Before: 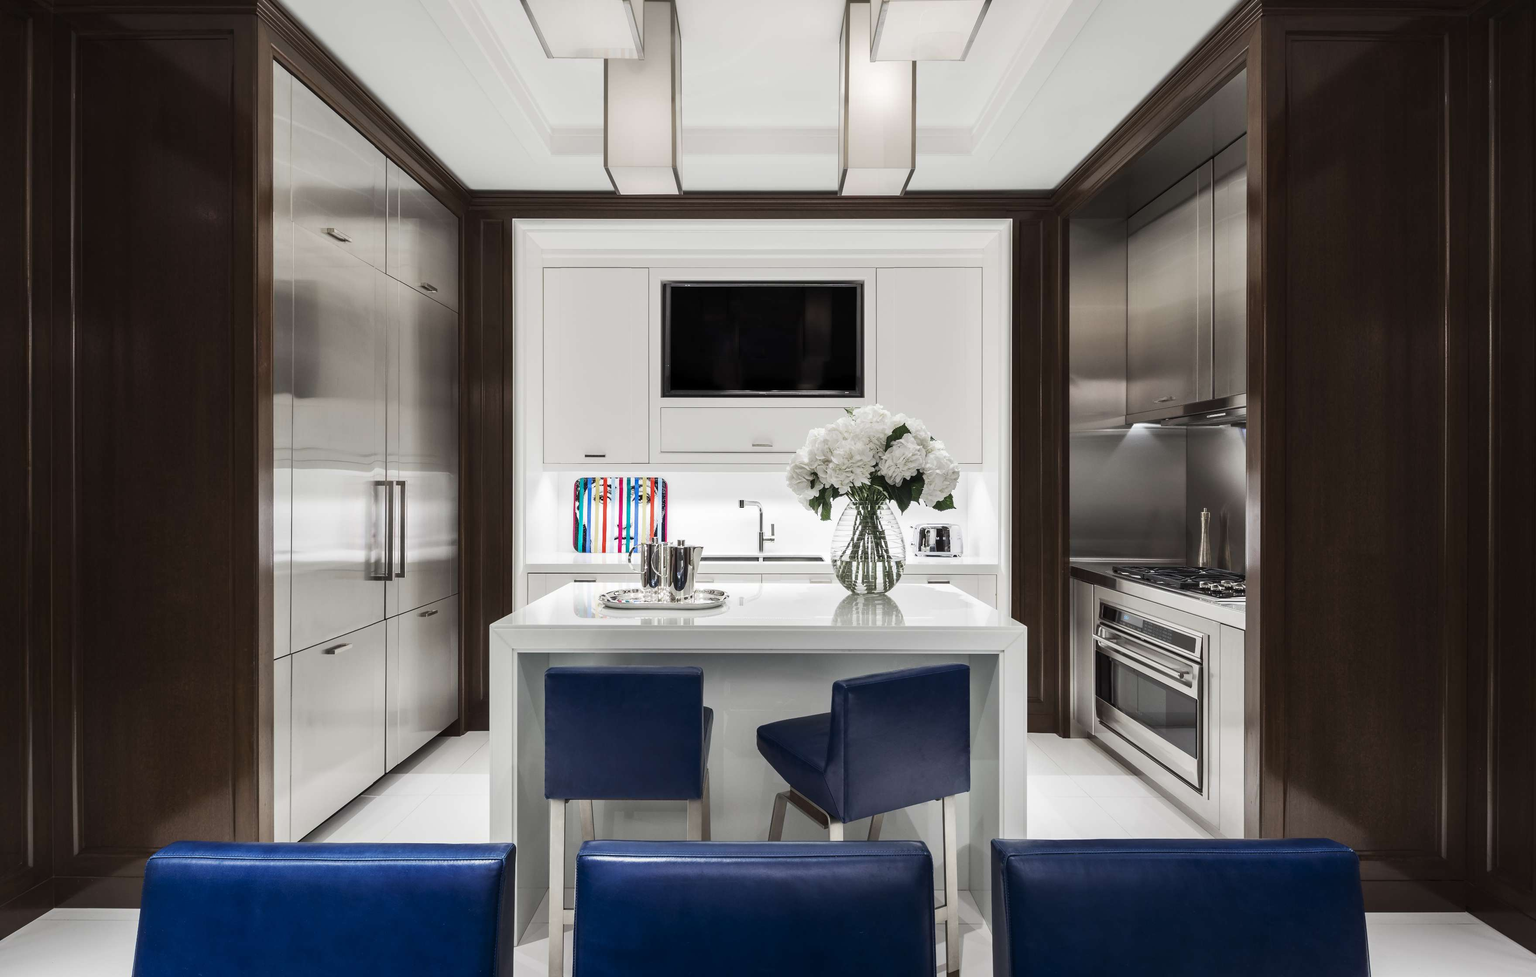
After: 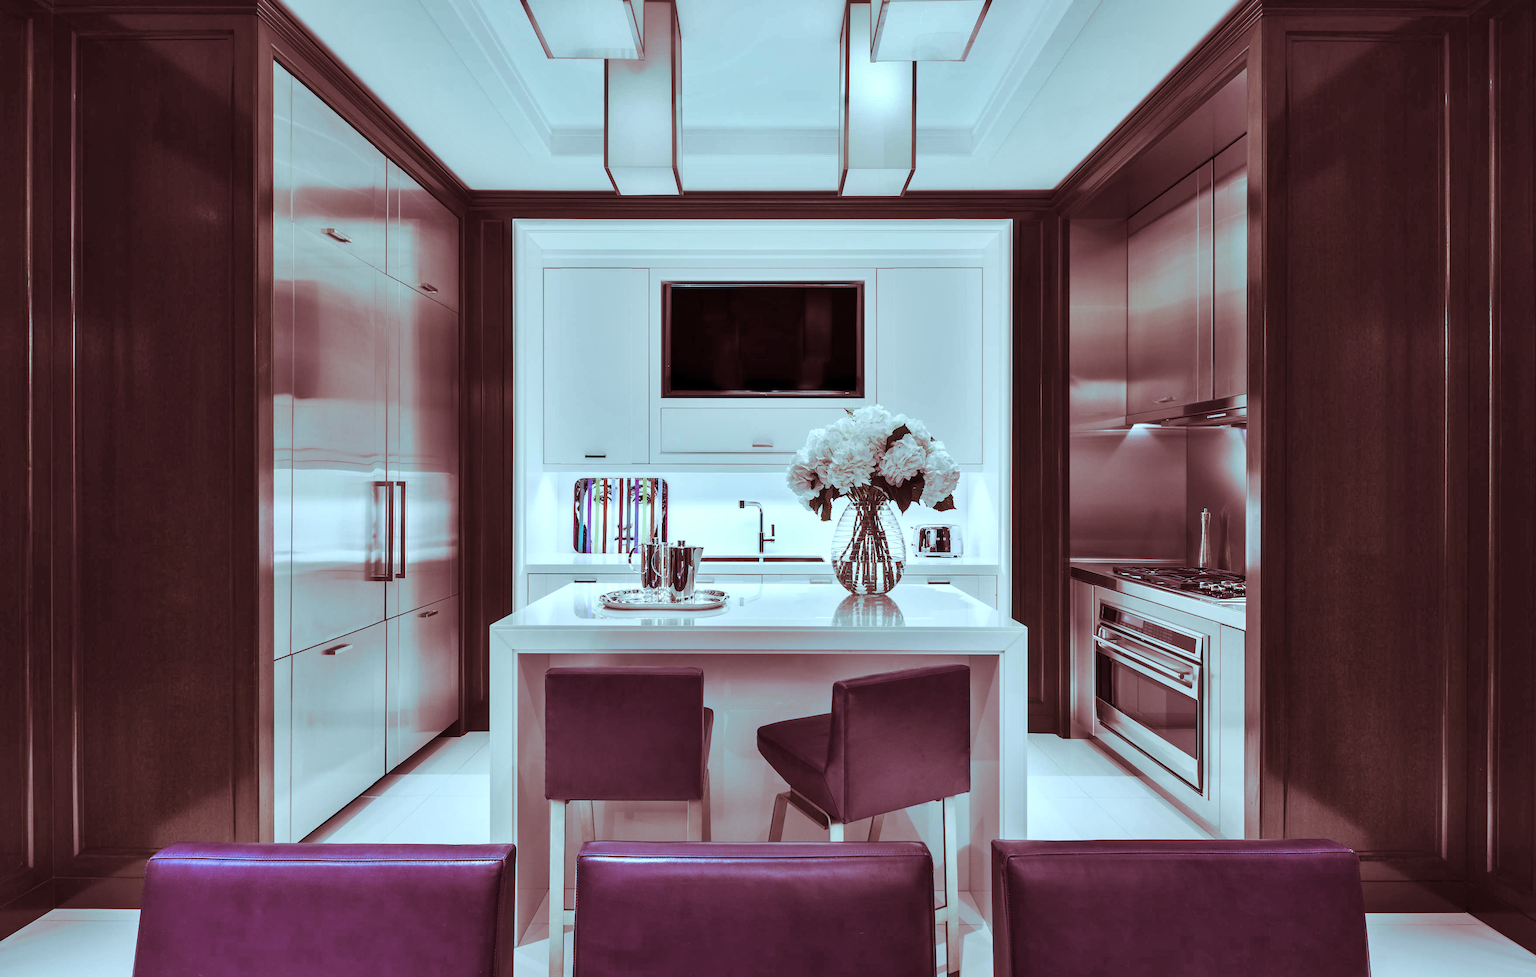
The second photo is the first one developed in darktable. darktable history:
shadows and highlights: low approximation 0.01, soften with gaussian
split-toning: highlights › hue 187.2°, highlights › saturation 0.83, balance -68.05, compress 56.43%
channel mixer: red [0, 0, 0, 0.7, 0.2, 0.2, 0], green [0 ×4, 1, -0.1, 0], blue [0, 0, 0, 0.2, -0.1, 1.2, 0]
